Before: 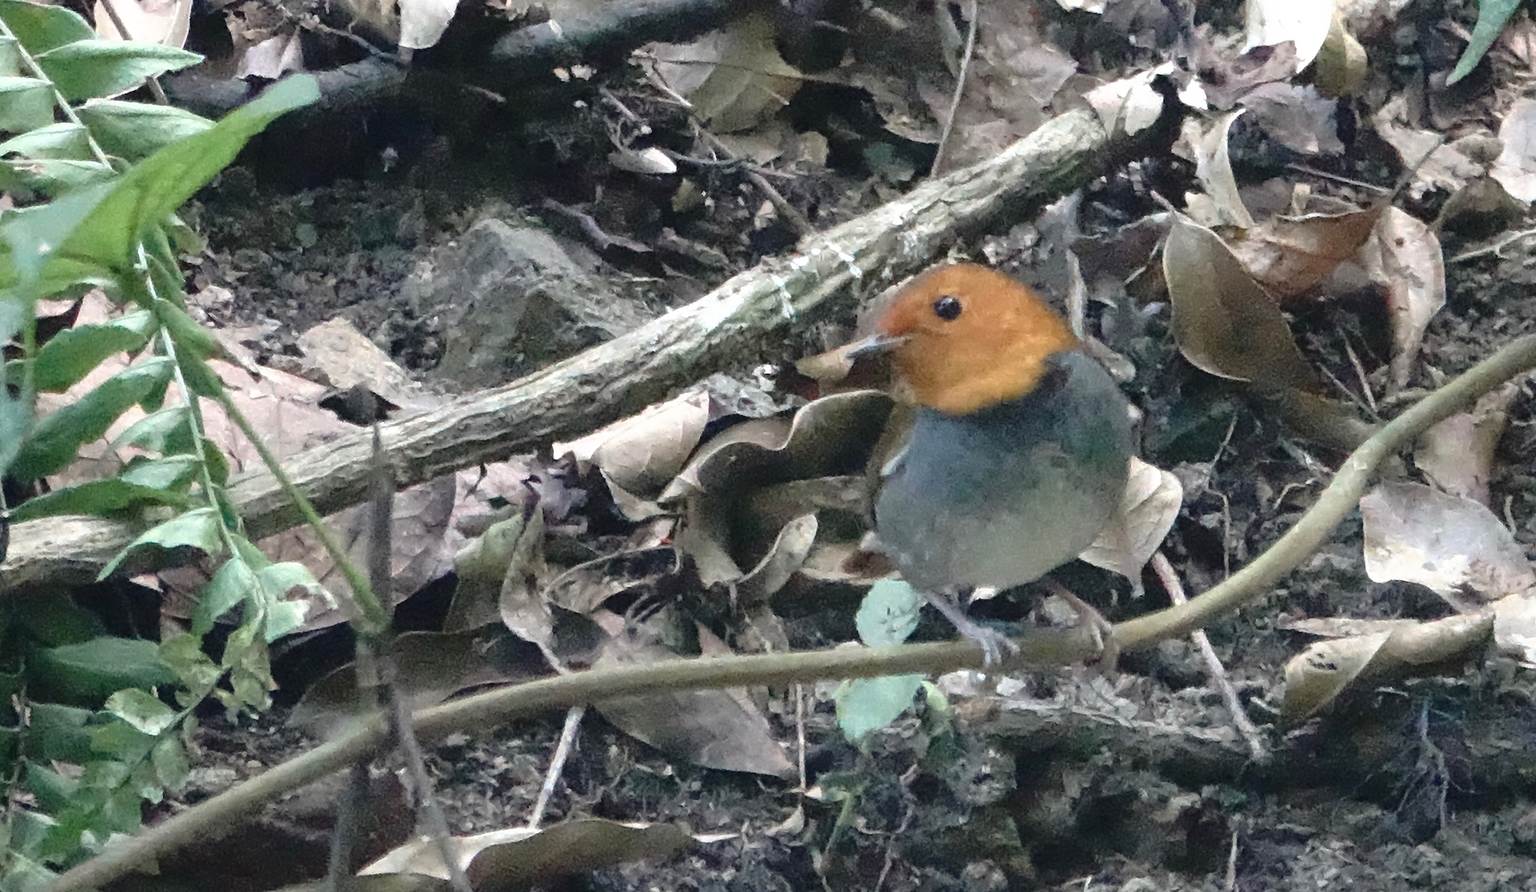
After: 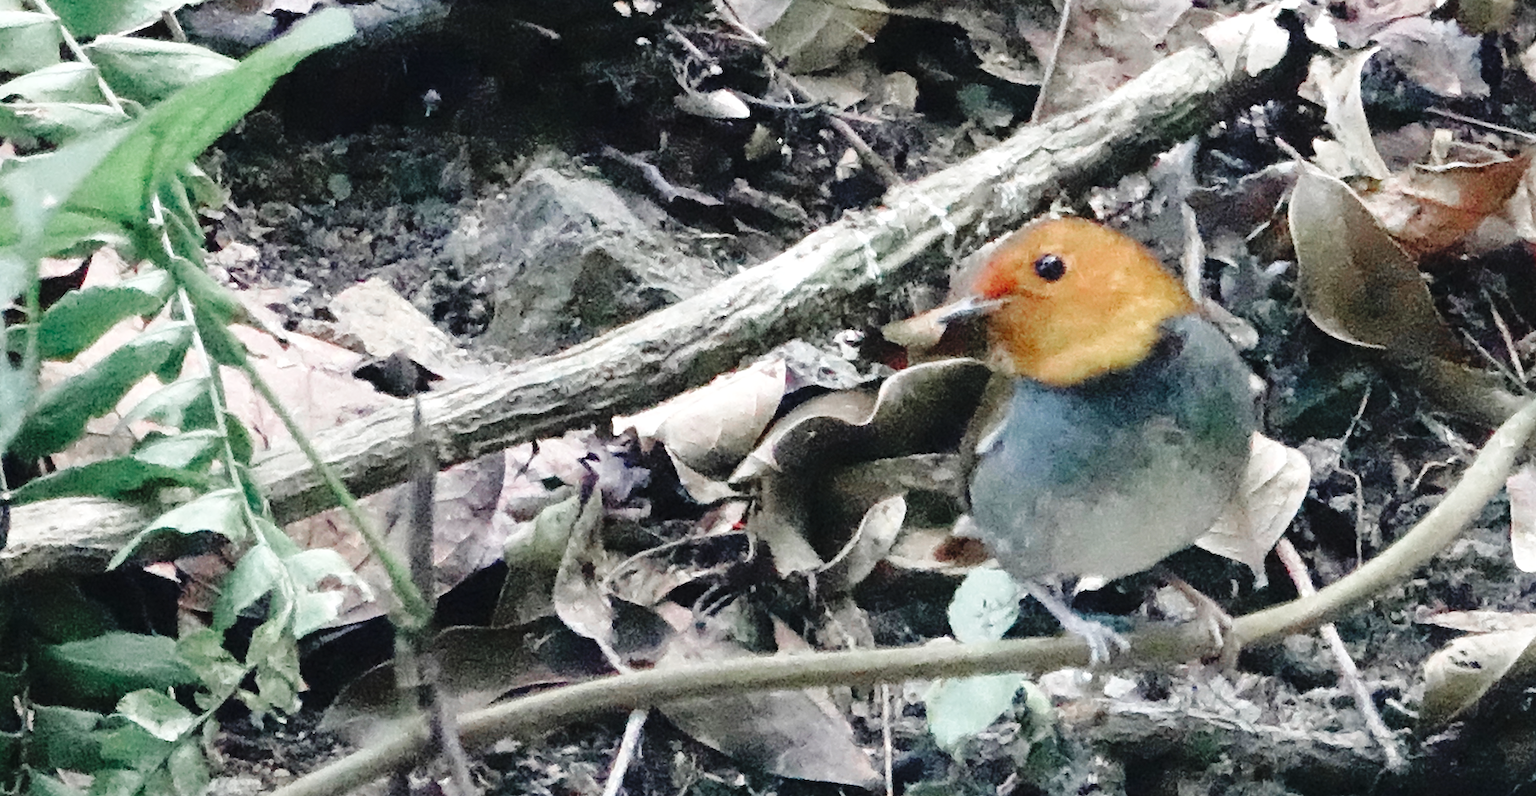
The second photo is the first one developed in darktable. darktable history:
crop: top 7.49%, right 9.717%, bottom 11.943%
base curve: curves: ch0 [(0, 0) (0.036, 0.025) (0.121, 0.166) (0.206, 0.329) (0.605, 0.79) (1, 1)], preserve colors none
color zones: curves: ch0 [(0, 0.466) (0.128, 0.466) (0.25, 0.5) (0.375, 0.456) (0.5, 0.5) (0.625, 0.5) (0.737, 0.652) (0.875, 0.5)]; ch1 [(0, 0.603) (0.125, 0.618) (0.261, 0.348) (0.372, 0.353) (0.497, 0.363) (0.611, 0.45) (0.731, 0.427) (0.875, 0.518) (0.998, 0.652)]; ch2 [(0, 0.559) (0.125, 0.451) (0.253, 0.564) (0.37, 0.578) (0.5, 0.466) (0.625, 0.471) (0.731, 0.471) (0.88, 0.485)]
exposure: exposure 0.081 EV, compensate highlight preservation false
